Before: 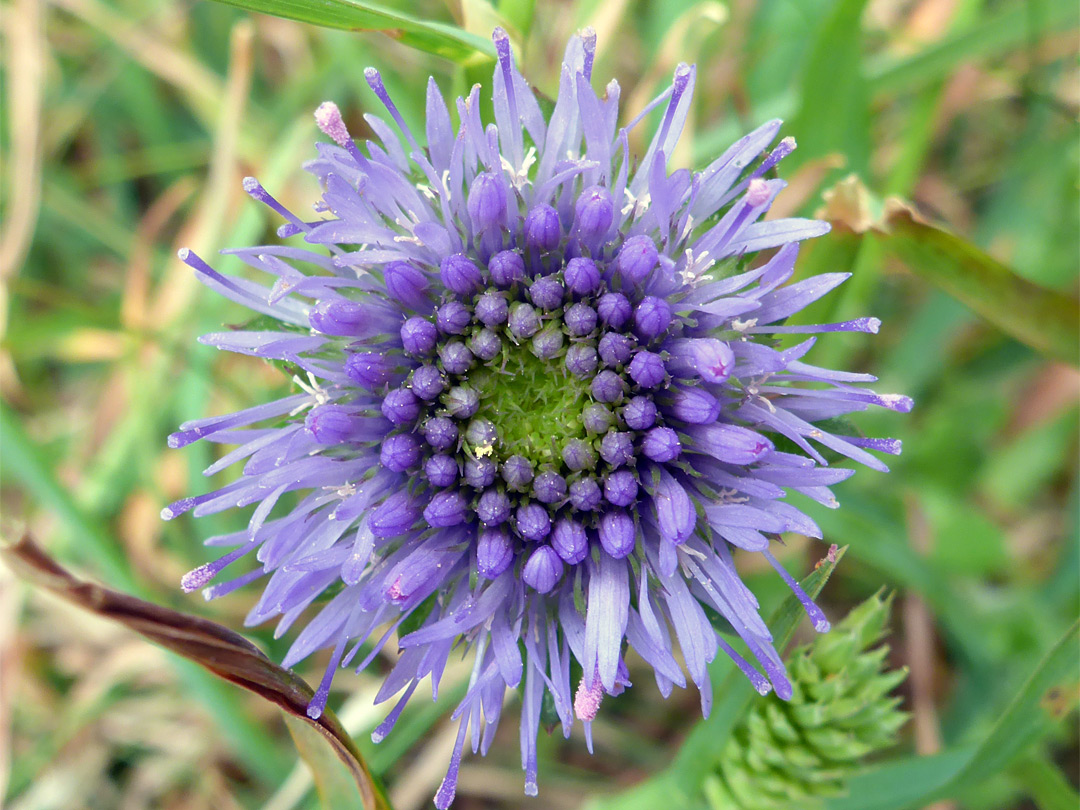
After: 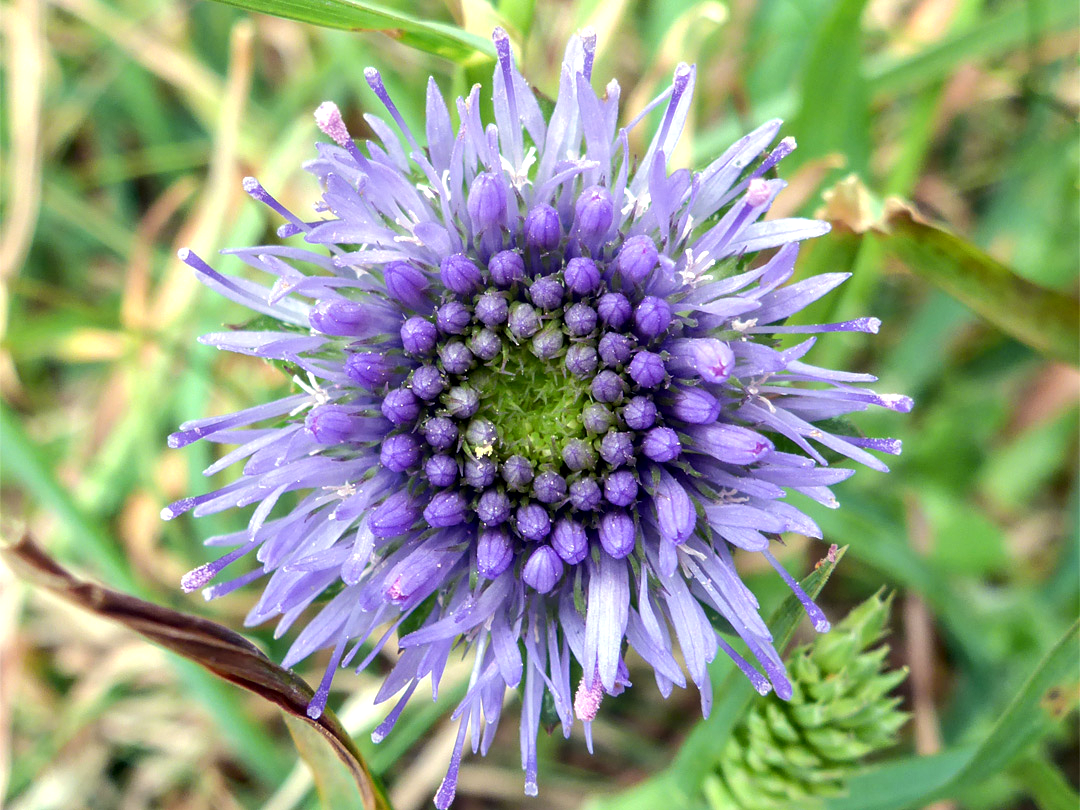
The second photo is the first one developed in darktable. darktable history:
tone equalizer: -8 EV -0.389 EV, -7 EV -0.41 EV, -6 EV -0.312 EV, -5 EV -0.195 EV, -3 EV 0.254 EV, -2 EV 0.312 EV, -1 EV 0.366 EV, +0 EV 0.411 EV, edges refinement/feathering 500, mask exposure compensation -1.57 EV, preserve details no
local contrast: on, module defaults
